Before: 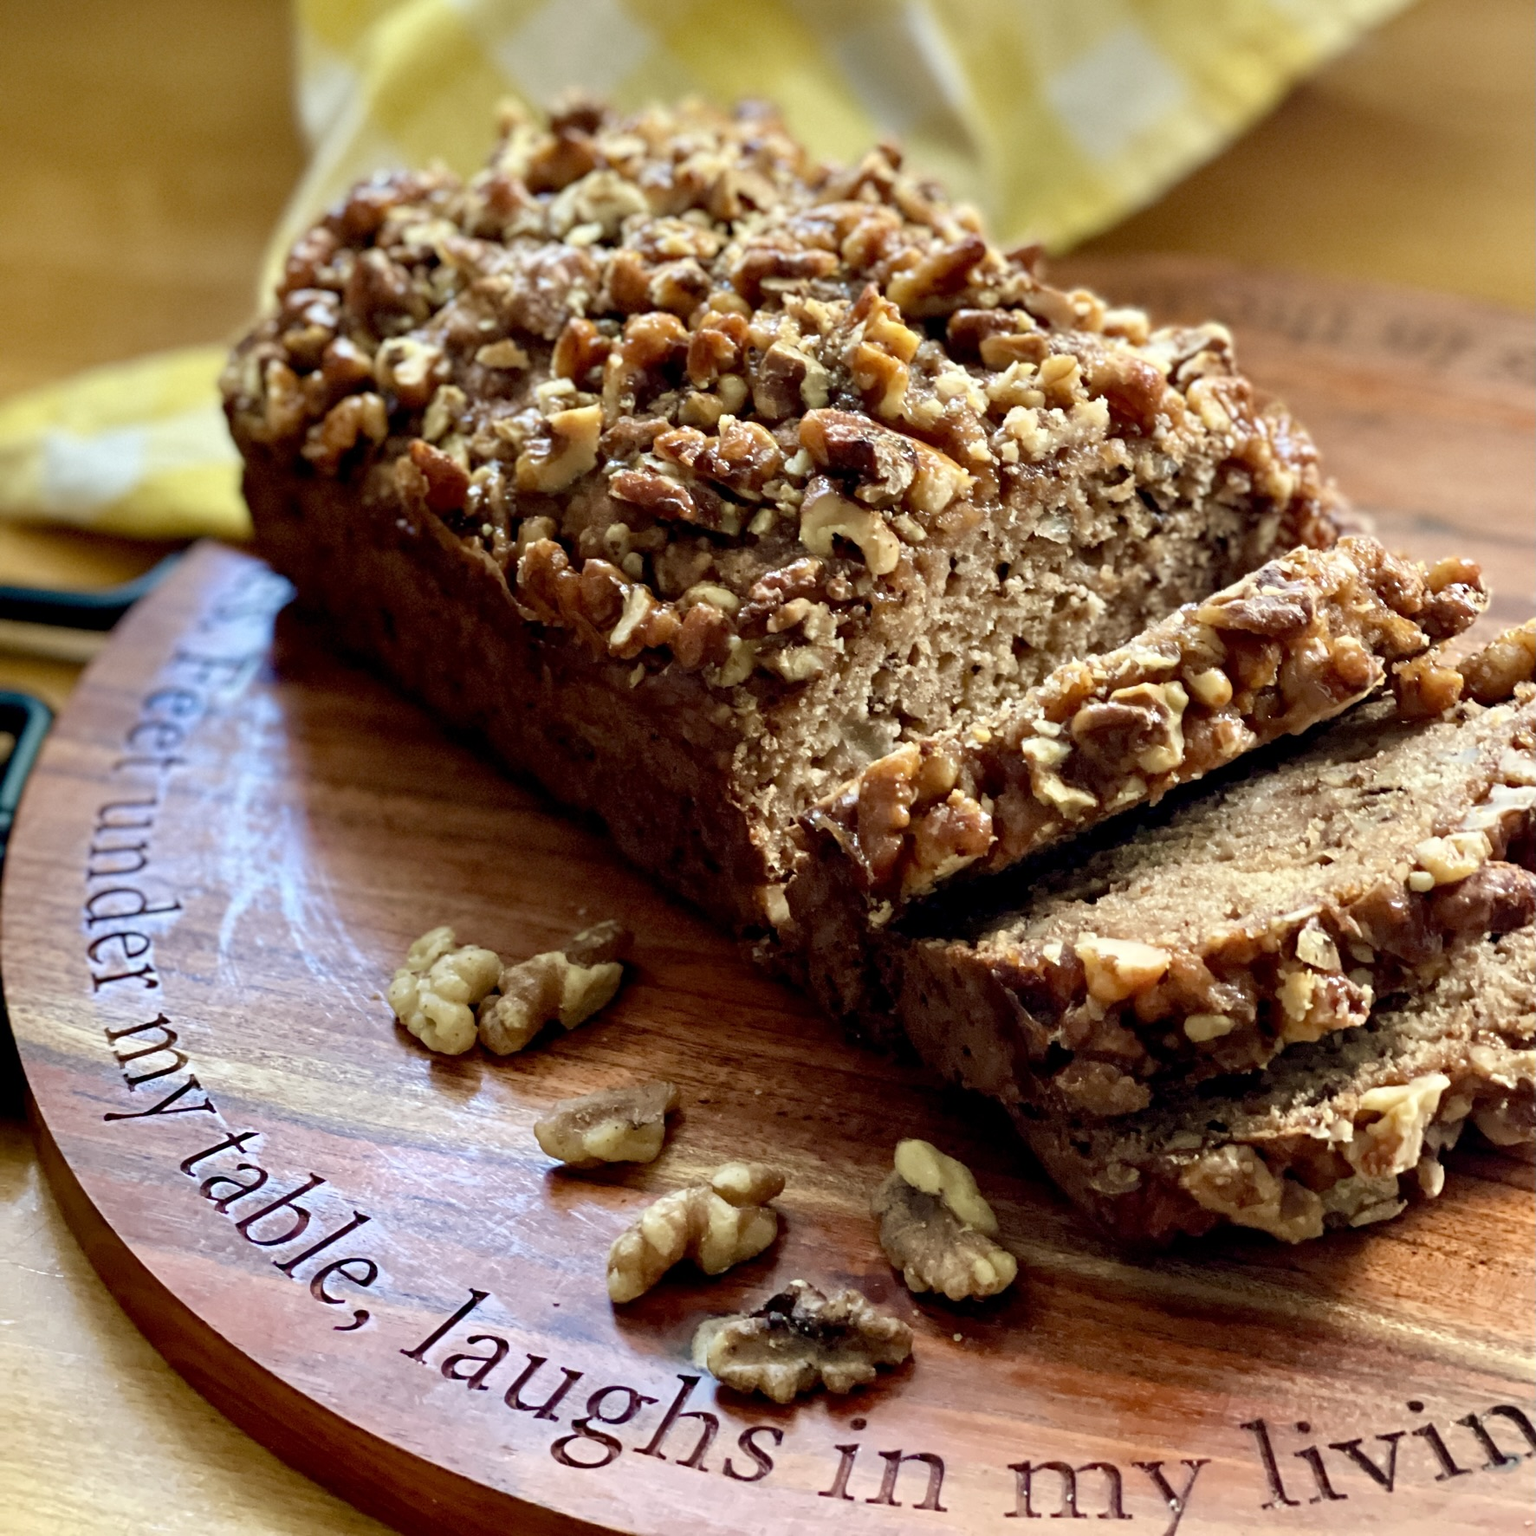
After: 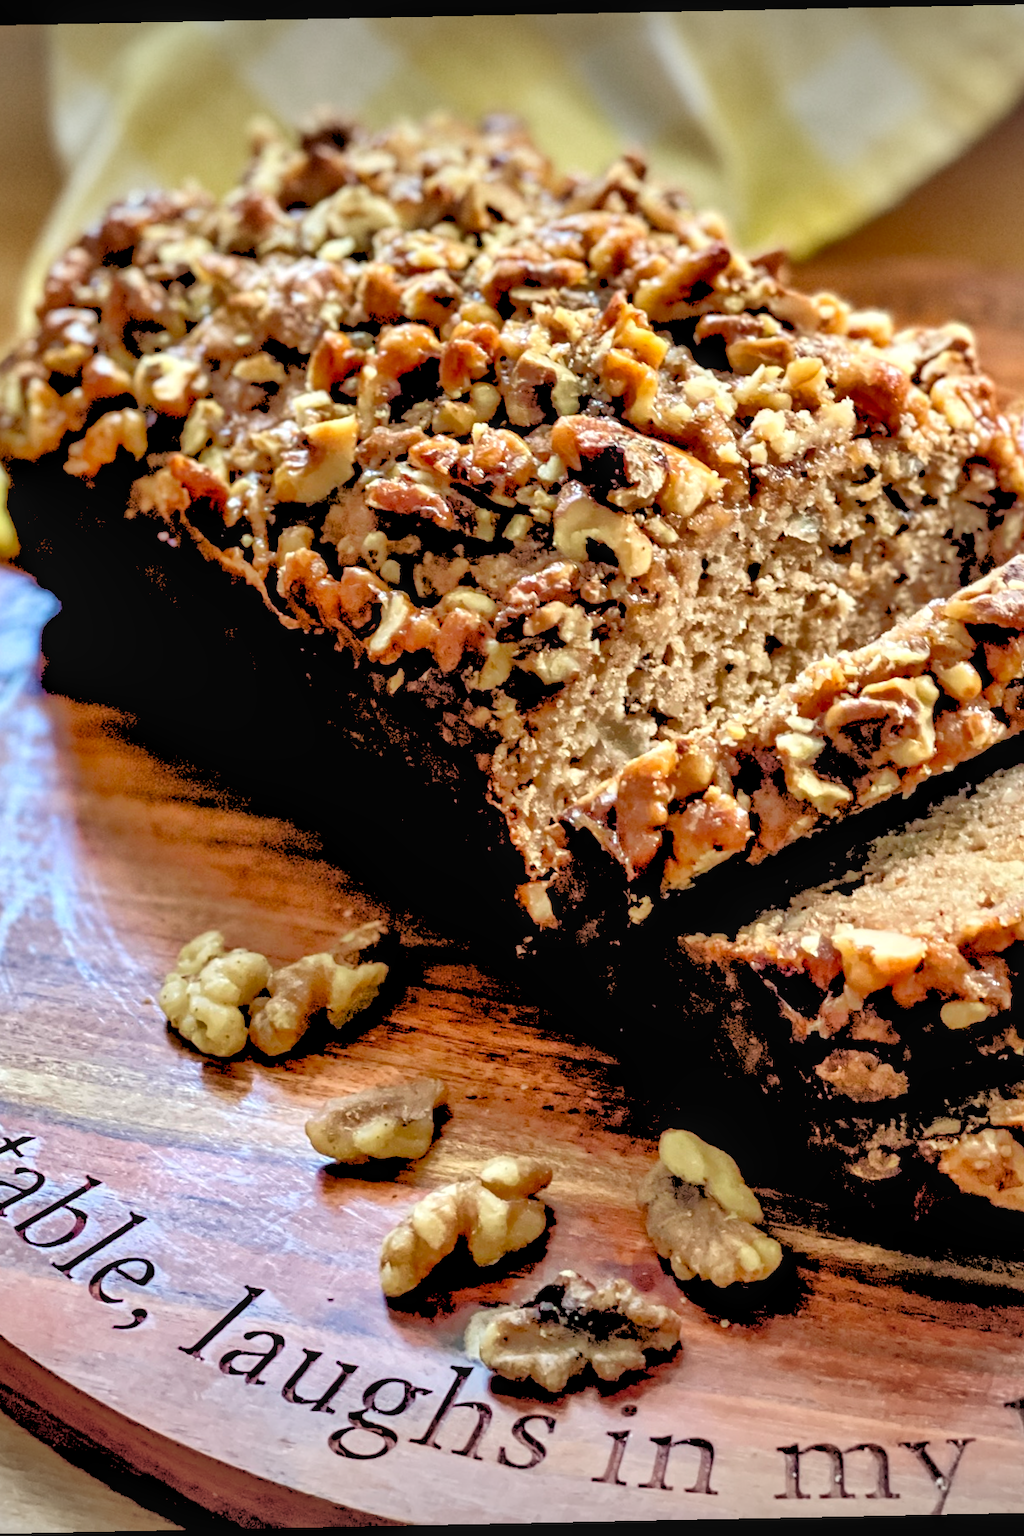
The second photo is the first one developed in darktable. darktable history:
rgb levels: levels [[0.027, 0.429, 0.996], [0, 0.5, 1], [0, 0.5, 1]]
shadows and highlights: shadows 25, highlights -48, soften with gaussian
tone equalizer: -8 EV -0.528 EV, -7 EV -0.319 EV, -6 EV -0.083 EV, -5 EV 0.413 EV, -4 EV 0.985 EV, -3 EV 0.791 EV, -2 EV -0.01 EV, -1 EV 0.14 EV, +0 EV -0.012 EV, smoothing 1
vignetting: fall-off start 100%, brightness -0.282, width/height ratio 1.31
crop and rotate: left 15.754%, right 17.579%
local contrast: on, module defaults
rotate and perspective: rotation -1.17°, automatic cropping off
